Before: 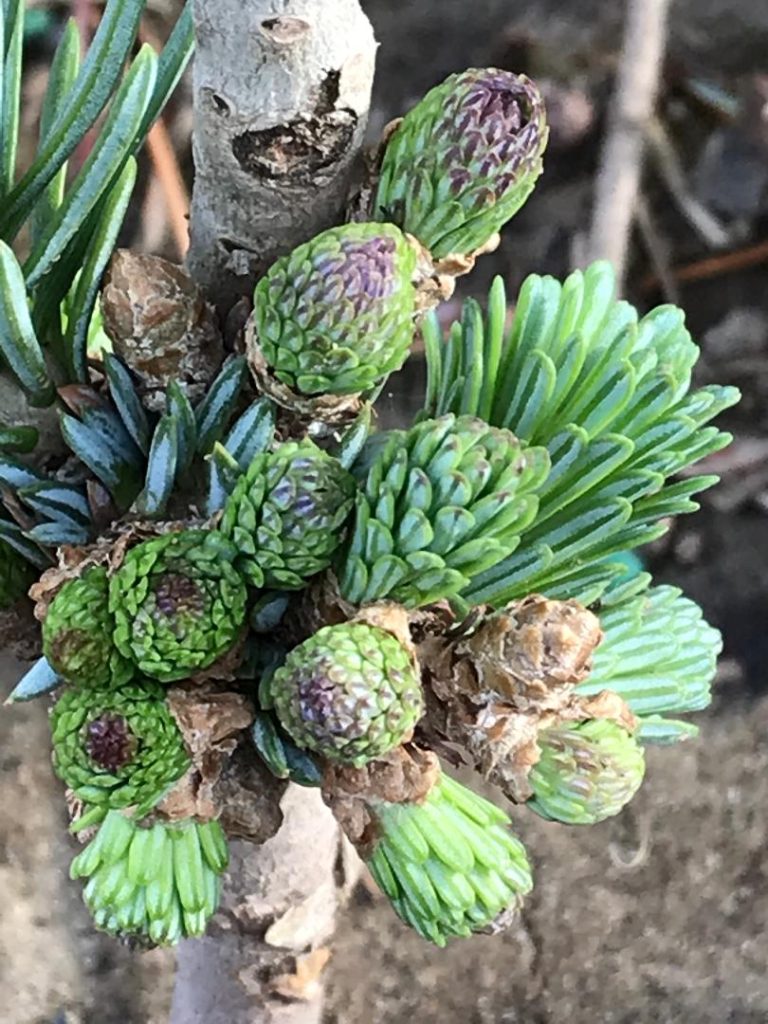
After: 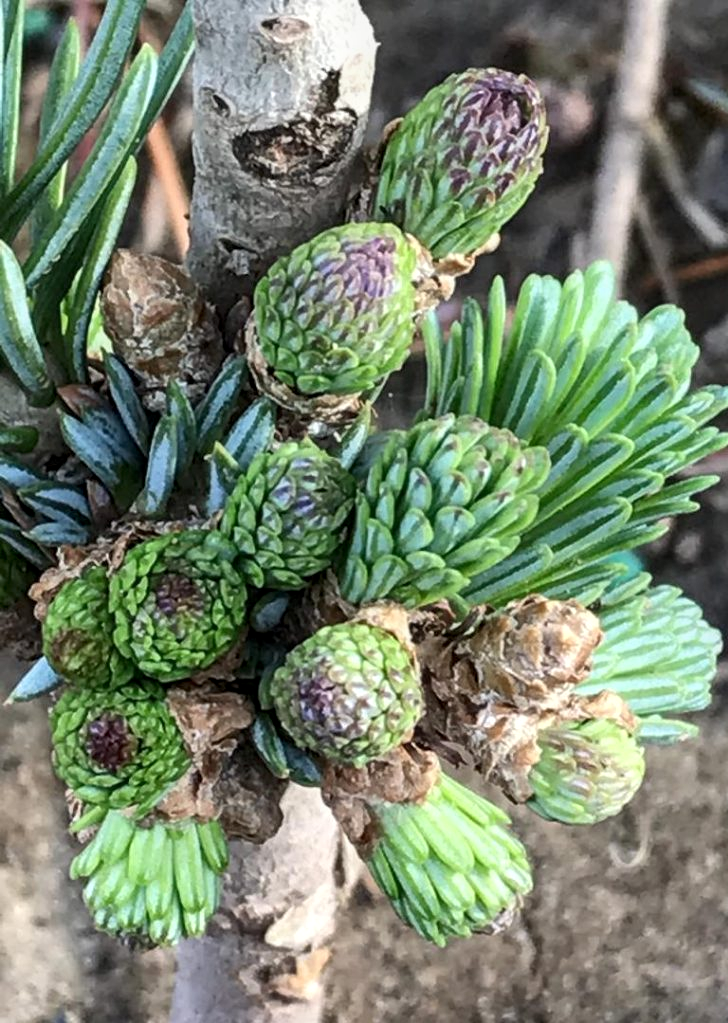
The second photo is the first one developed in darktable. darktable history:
crop and rotate: right 5.167%
local contrast: on, module defaults
